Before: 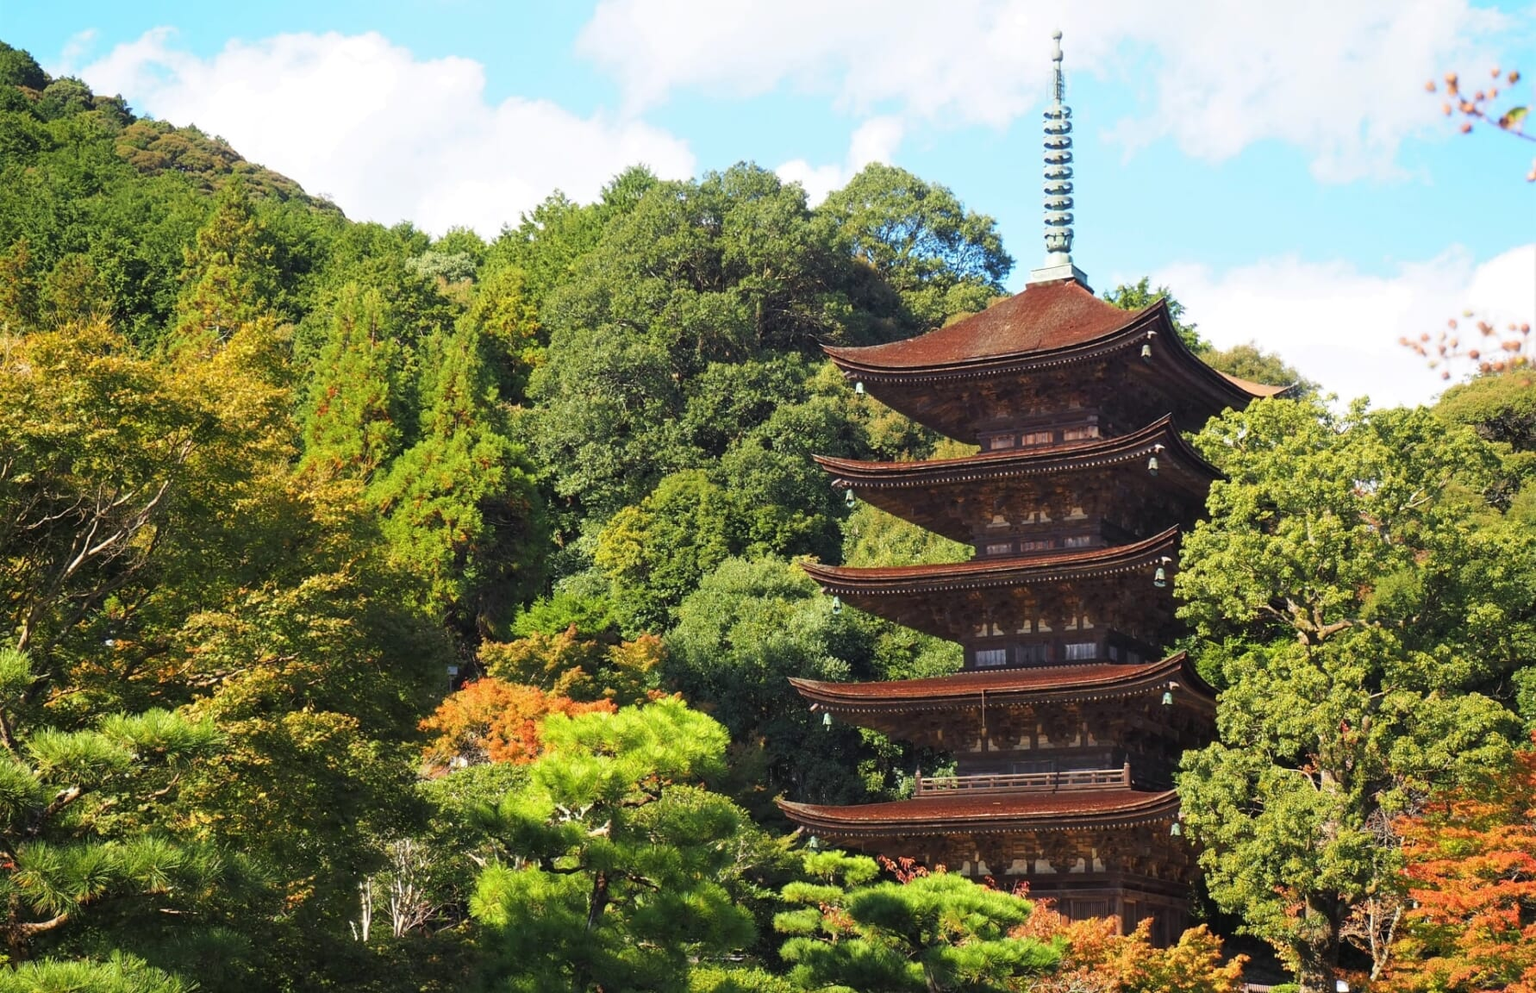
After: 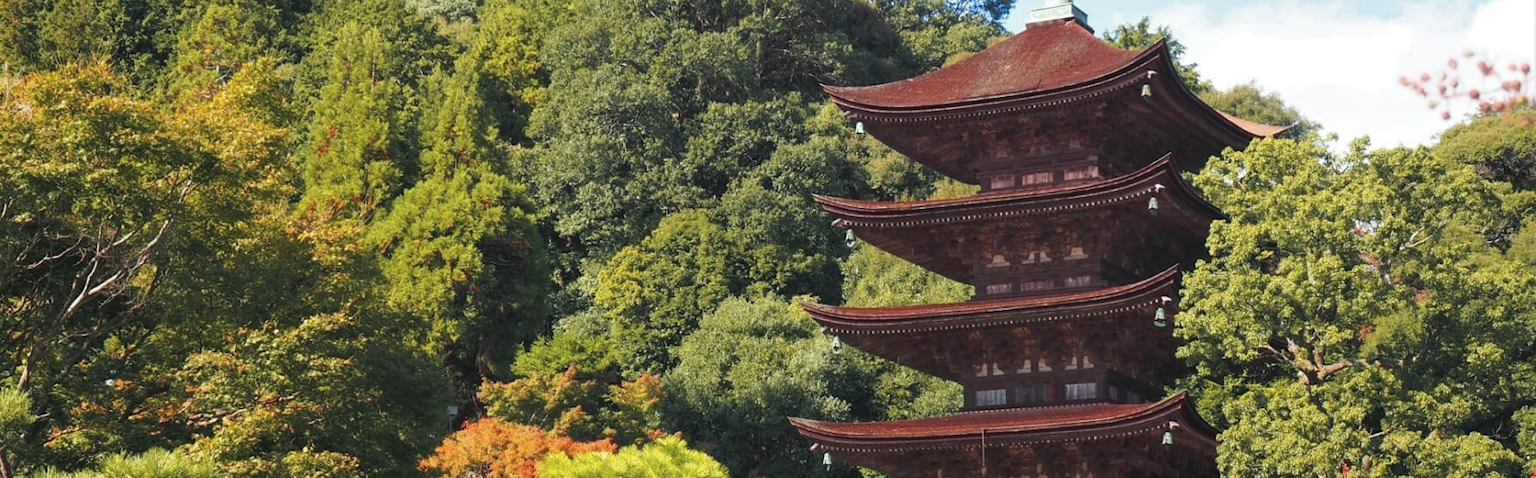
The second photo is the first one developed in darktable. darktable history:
crop and rotate: top 26.275%, bottom 25.529%
tone curve: curves: ch0 [(0, 0.046) (0.04, 0.074) (0.883, 0.858) (1, 1)]; ch1 [(0, 0) (0.146, 0.159) (0.338, 0.365) (0.417, 0.455) (0.489, 0.486) (0.504, 0.502) (0.529, 0.537) (0.563, 0.567) (1, 1)]; ch2 [(0, 0) (0.307, 0.298) (0.388, 0.375) (0.443, 0.456) (0.485, 0.492) (0.544, 0.525) (1, 1)], color space Lab, independent channels, preserve colors none
